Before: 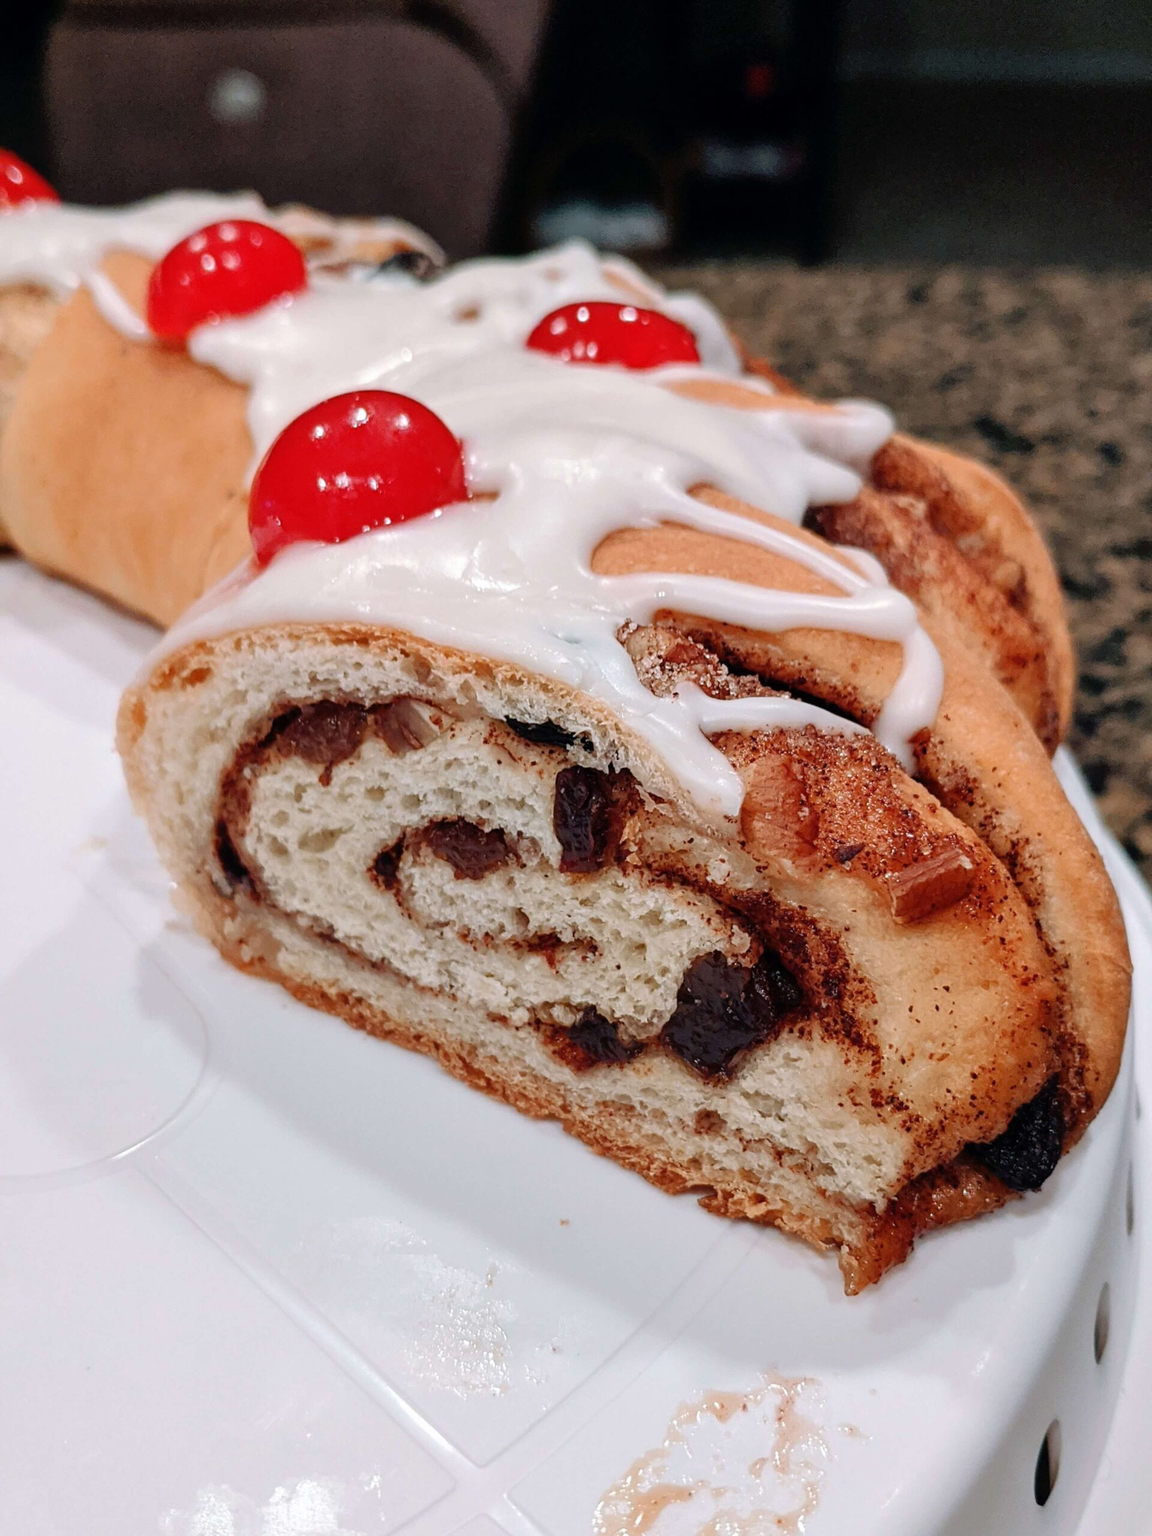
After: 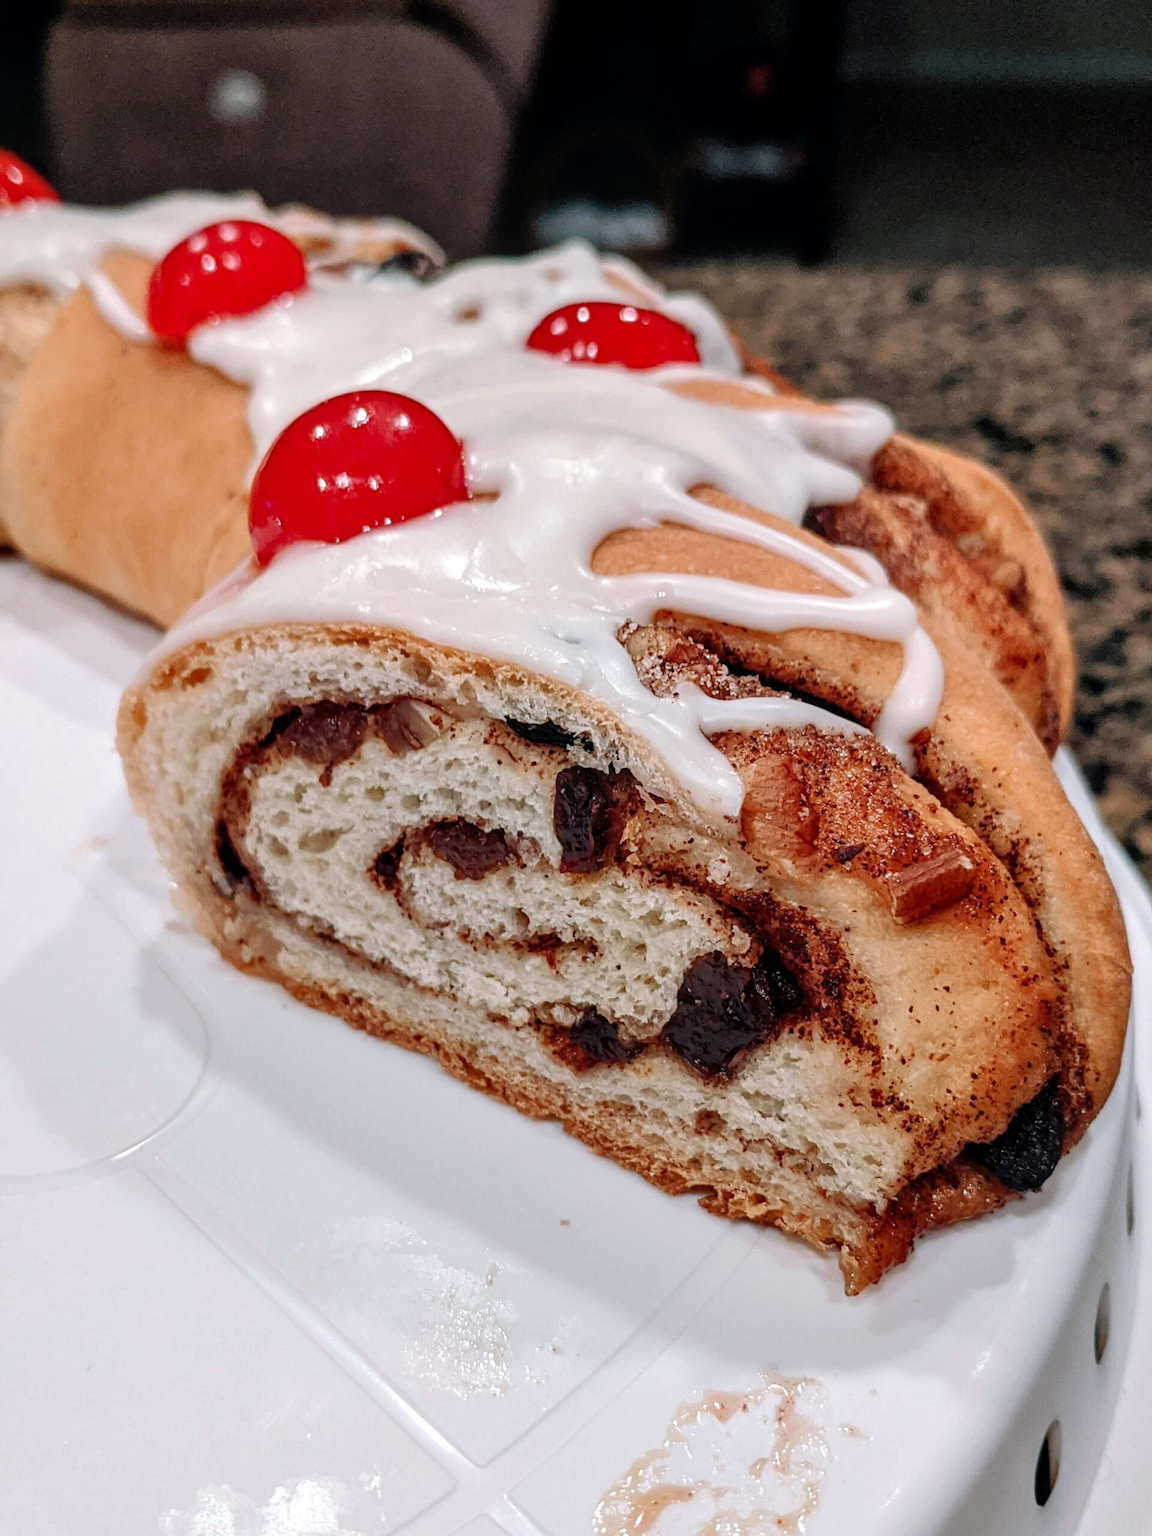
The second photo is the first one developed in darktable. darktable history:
tone equalizer: -8 EV -0.589 EV, mask exposure compensation -0.499 EV
local contrast: on, module defaults
